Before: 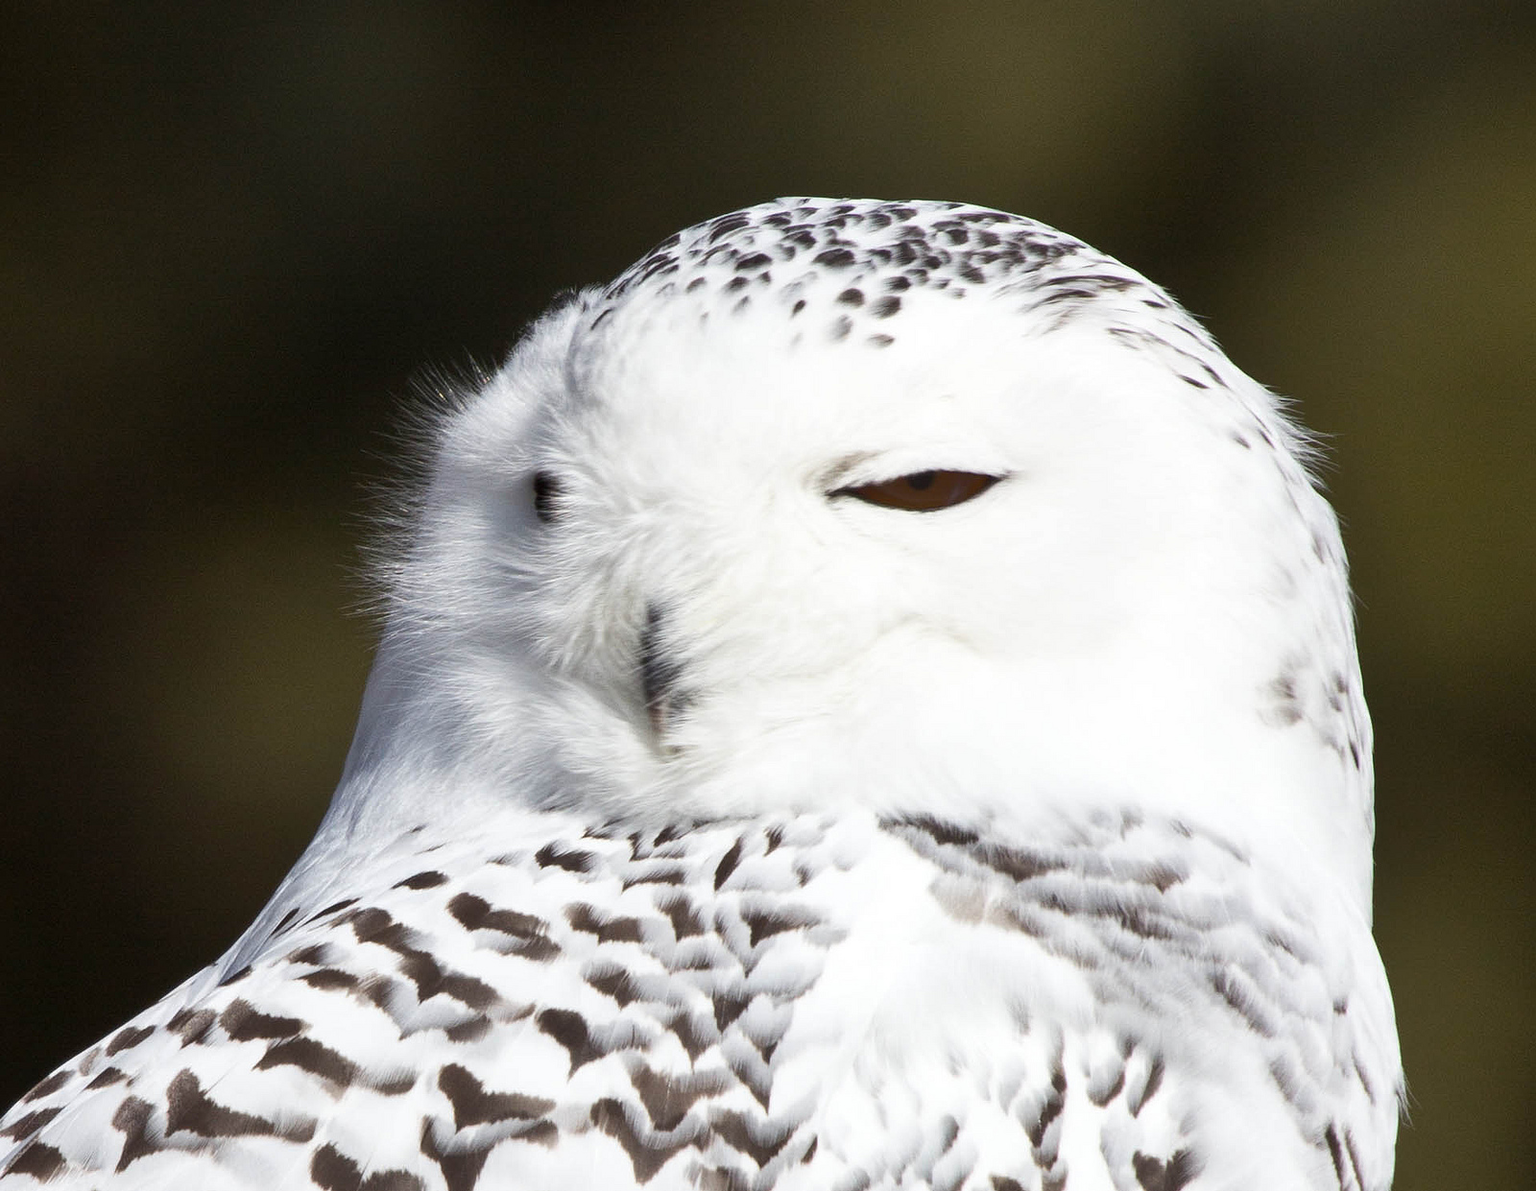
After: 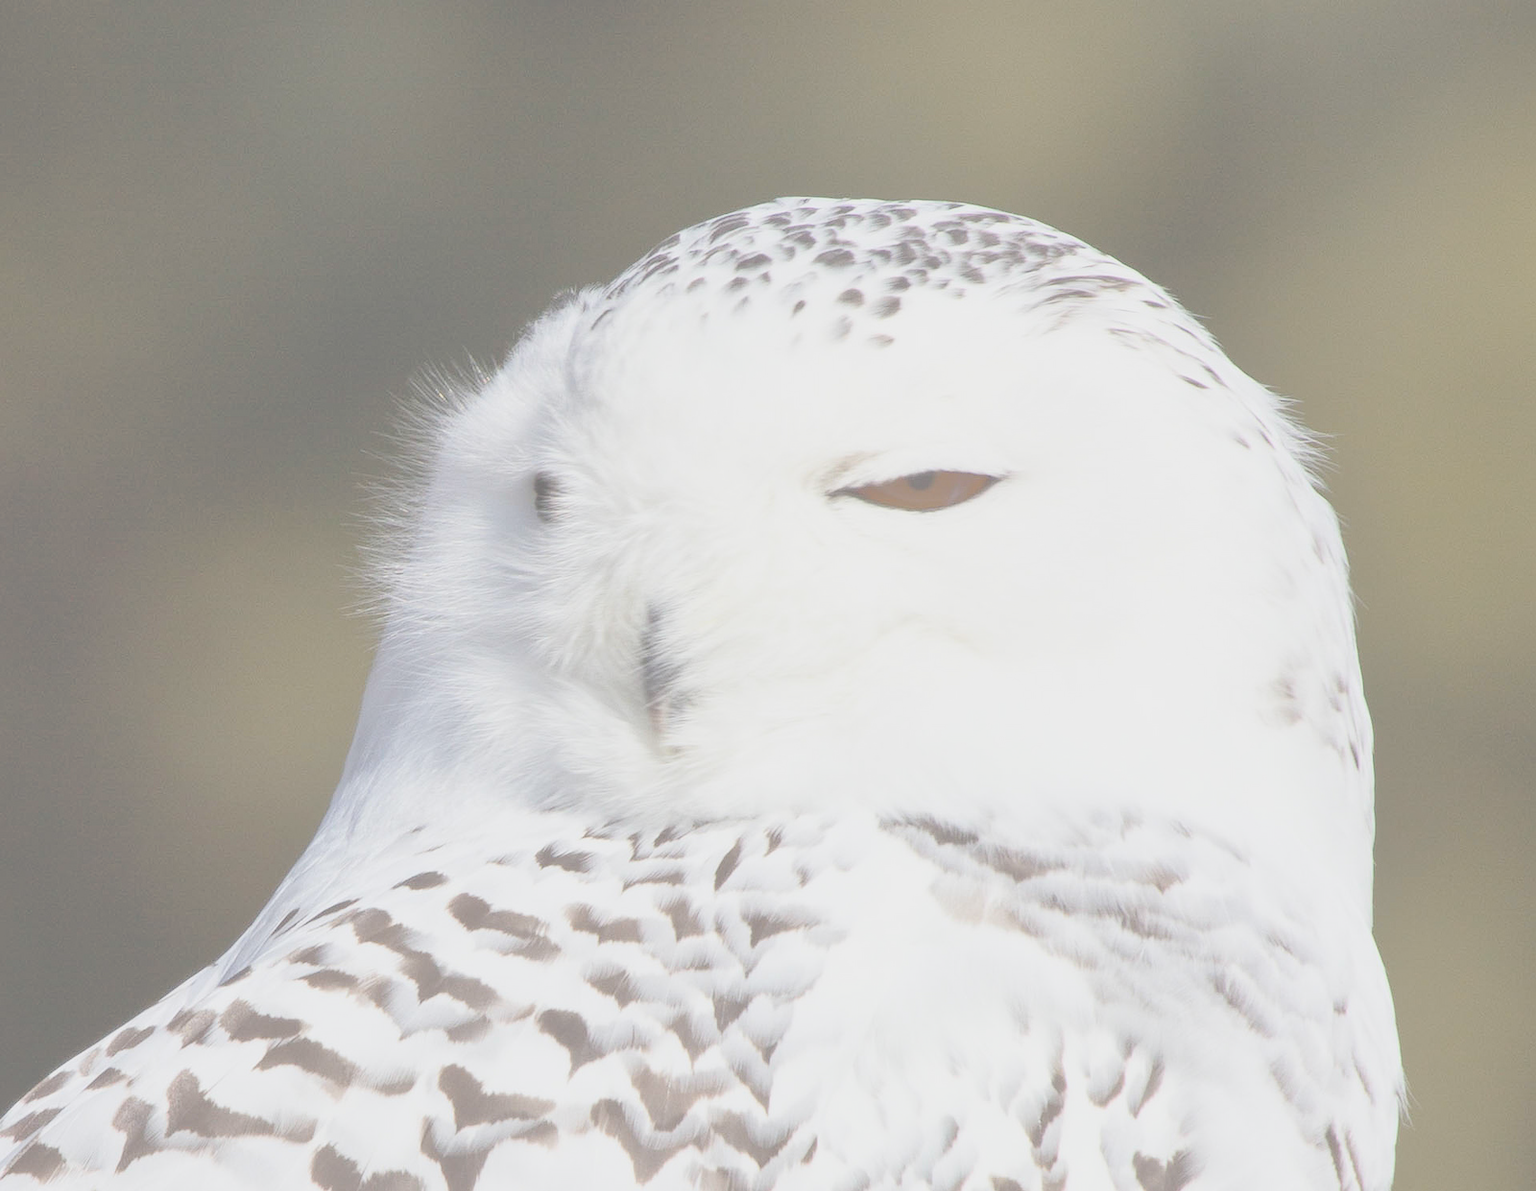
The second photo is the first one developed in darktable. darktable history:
contrast brightness saturation: contrast -0.32, brightness 0.75, saturation -0.78
color correction: saturation 3
